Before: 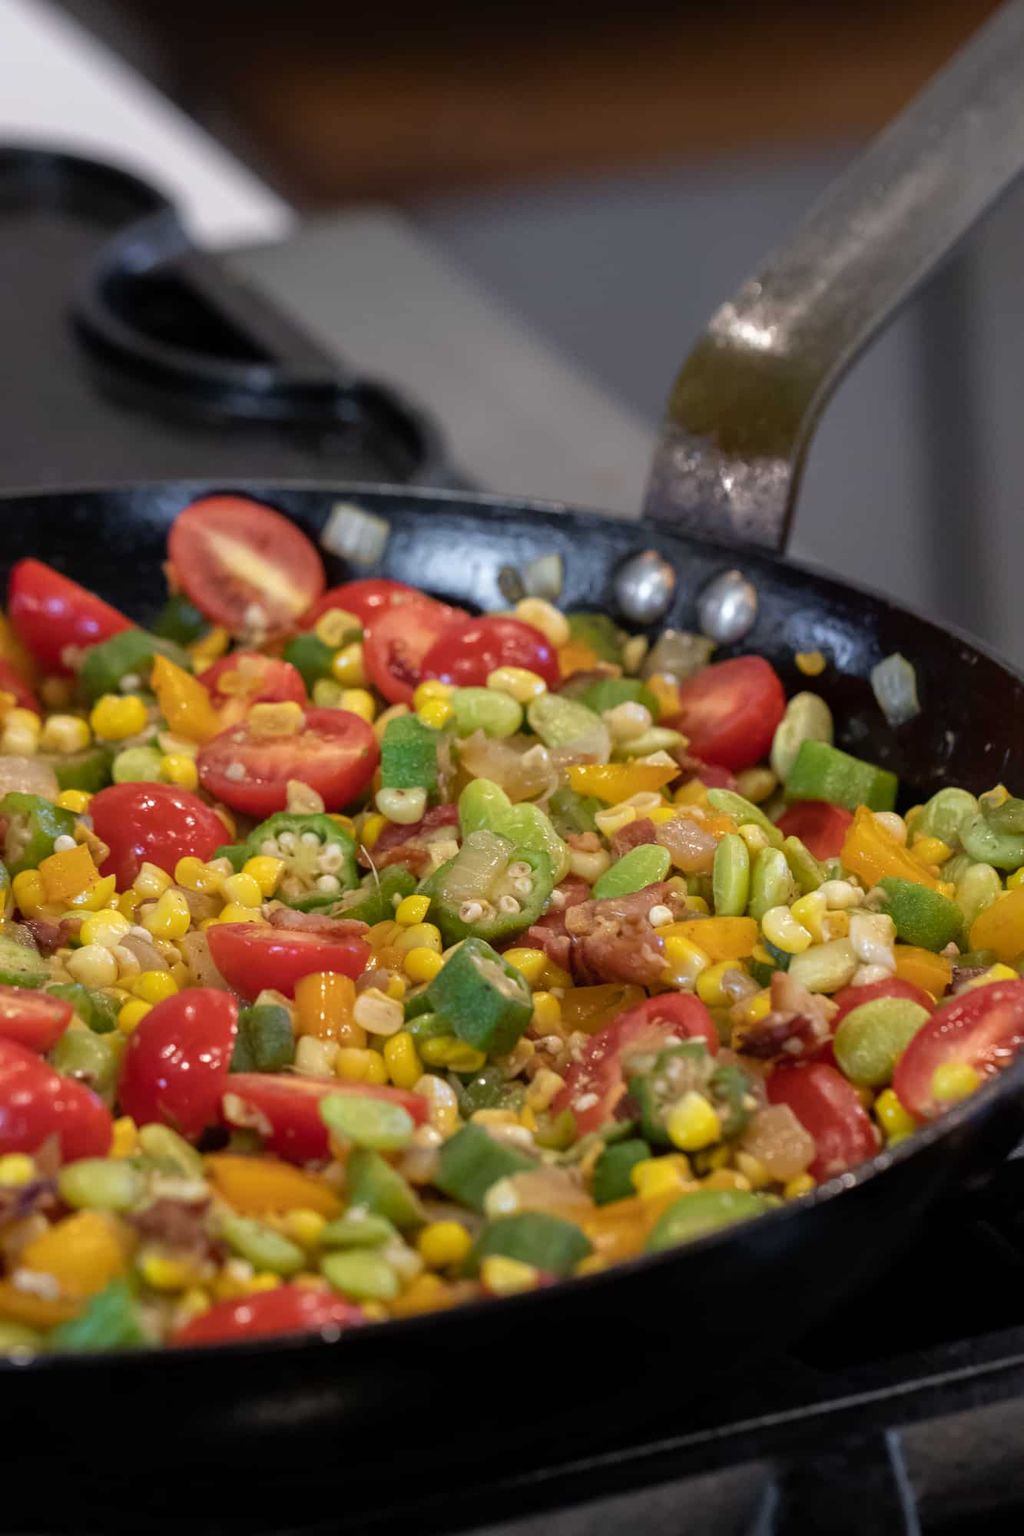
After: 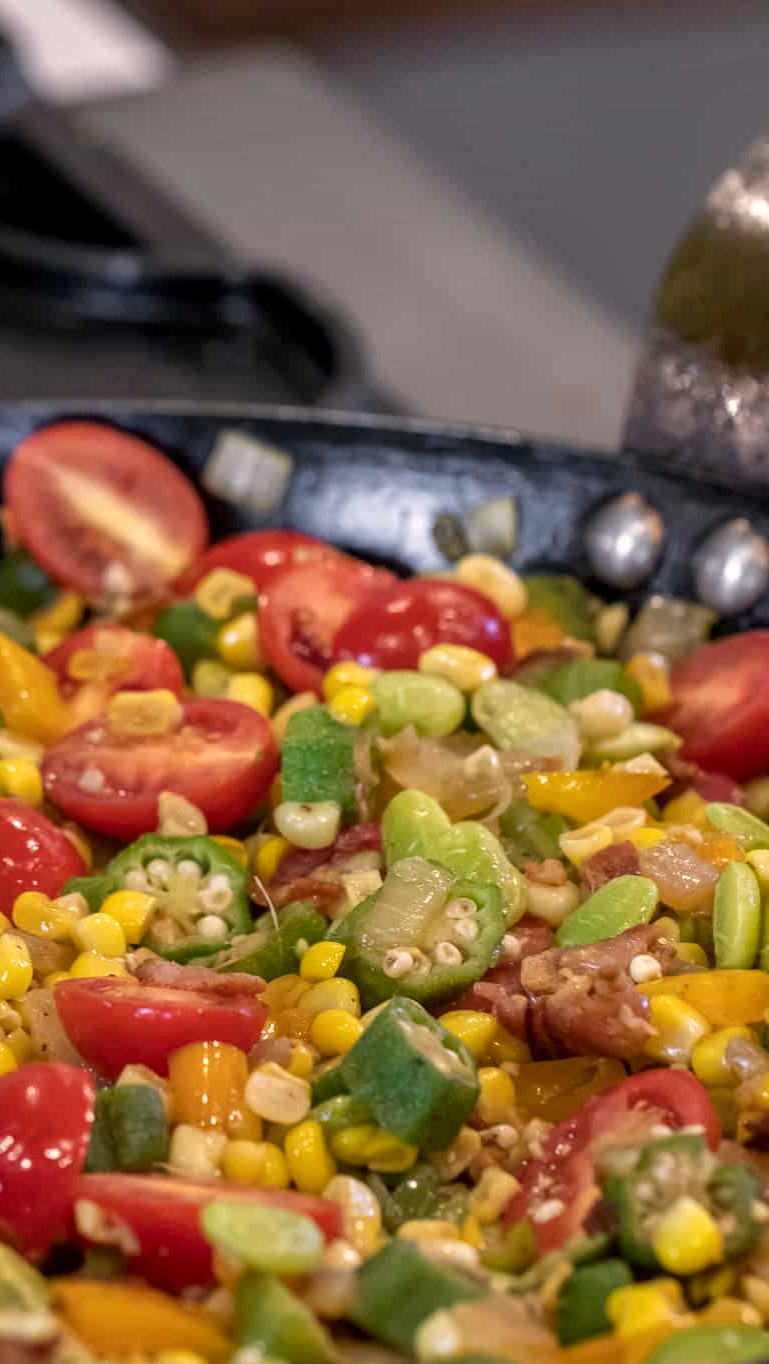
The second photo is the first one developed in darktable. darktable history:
local contrast: on, module defaults
crop: left 16.202%, top 11.208%, right 26.045%, bottom 20.557%
color correction: highlights a* 5.81, highlights b* 4.84
